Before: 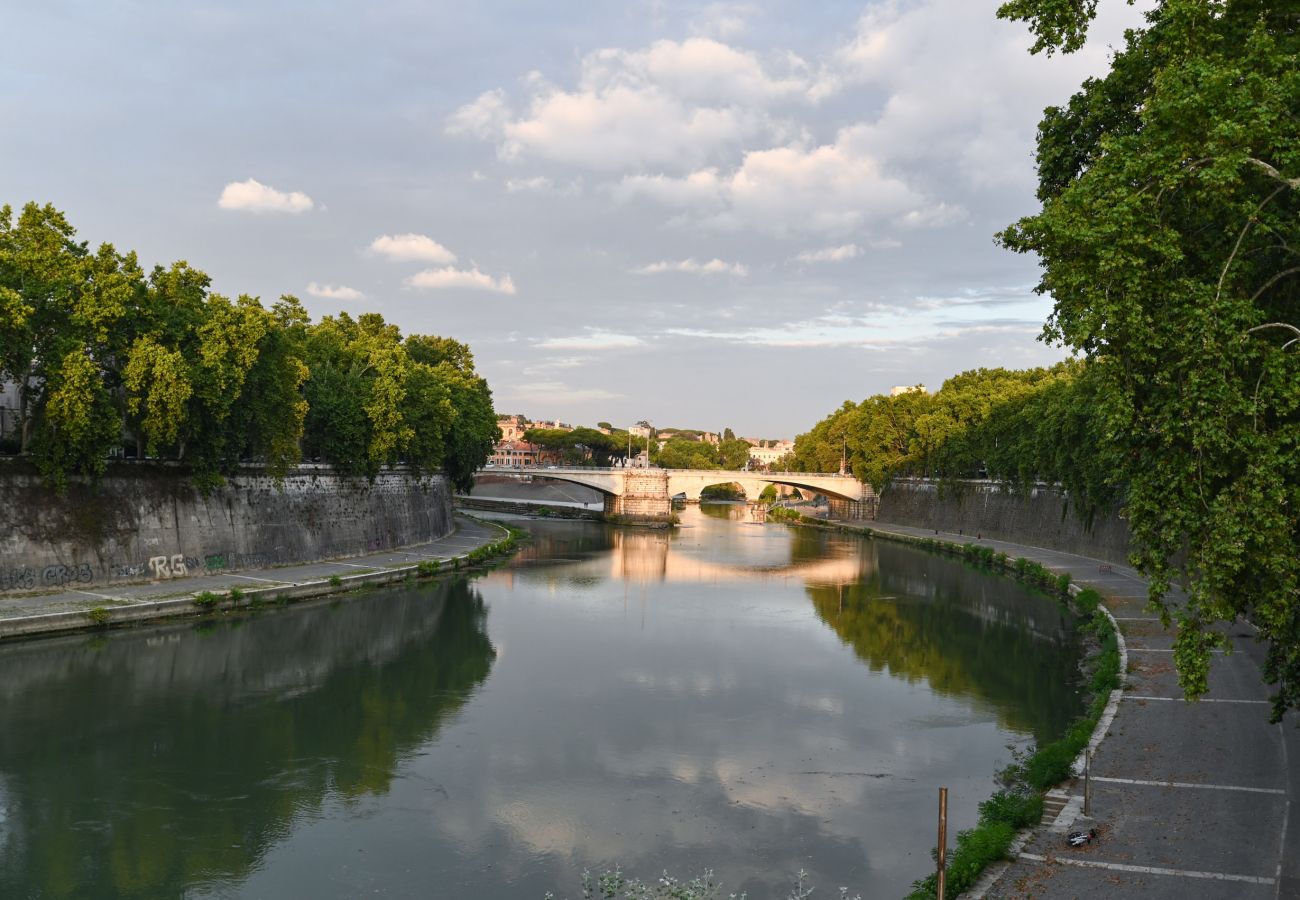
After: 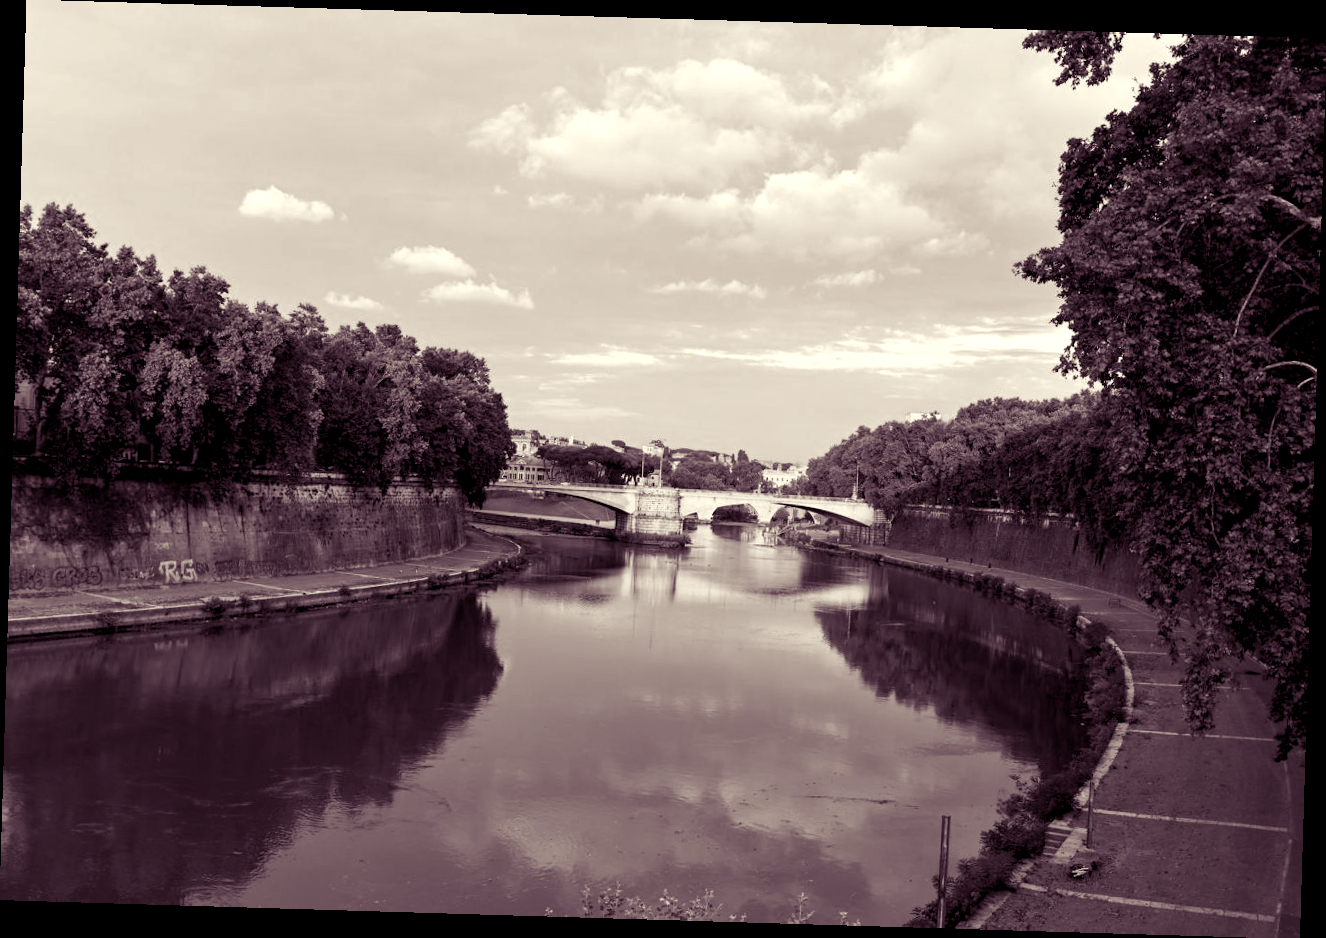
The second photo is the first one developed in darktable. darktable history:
rotate and perspective: rotation 1.72°, automatic cropping off
color calibration: output gray [0.22, 0.42, 0.37, 0], gray › normalize channels true, illuminant same as pipeline (D50), adaptation XYZ, x 0.346, y 0.359, gamut compression 0
color balance rgb: shadows lift › luminance -21.66%, shadows lift › chroma 8.98%, shadows lift › hue 283.37°, power › chroma 1.55%, power › hue 25.59°, highlights gain › luminance 6.08%, highlights gain › chroma 2.55%, highlights gain › hue 90°, global offset › luminance -0.87%, perceptual saturation grading › global saturation 27.49%, perceptual saturation grading › highlights -28.39%, perceptual saturation grading › mid-tones 15.22%, perceptual saturation grading › shadows 33.98%, perceptual brilliance grading › highlights 10%, perceptual brilliance grading › mid-tones 5%
